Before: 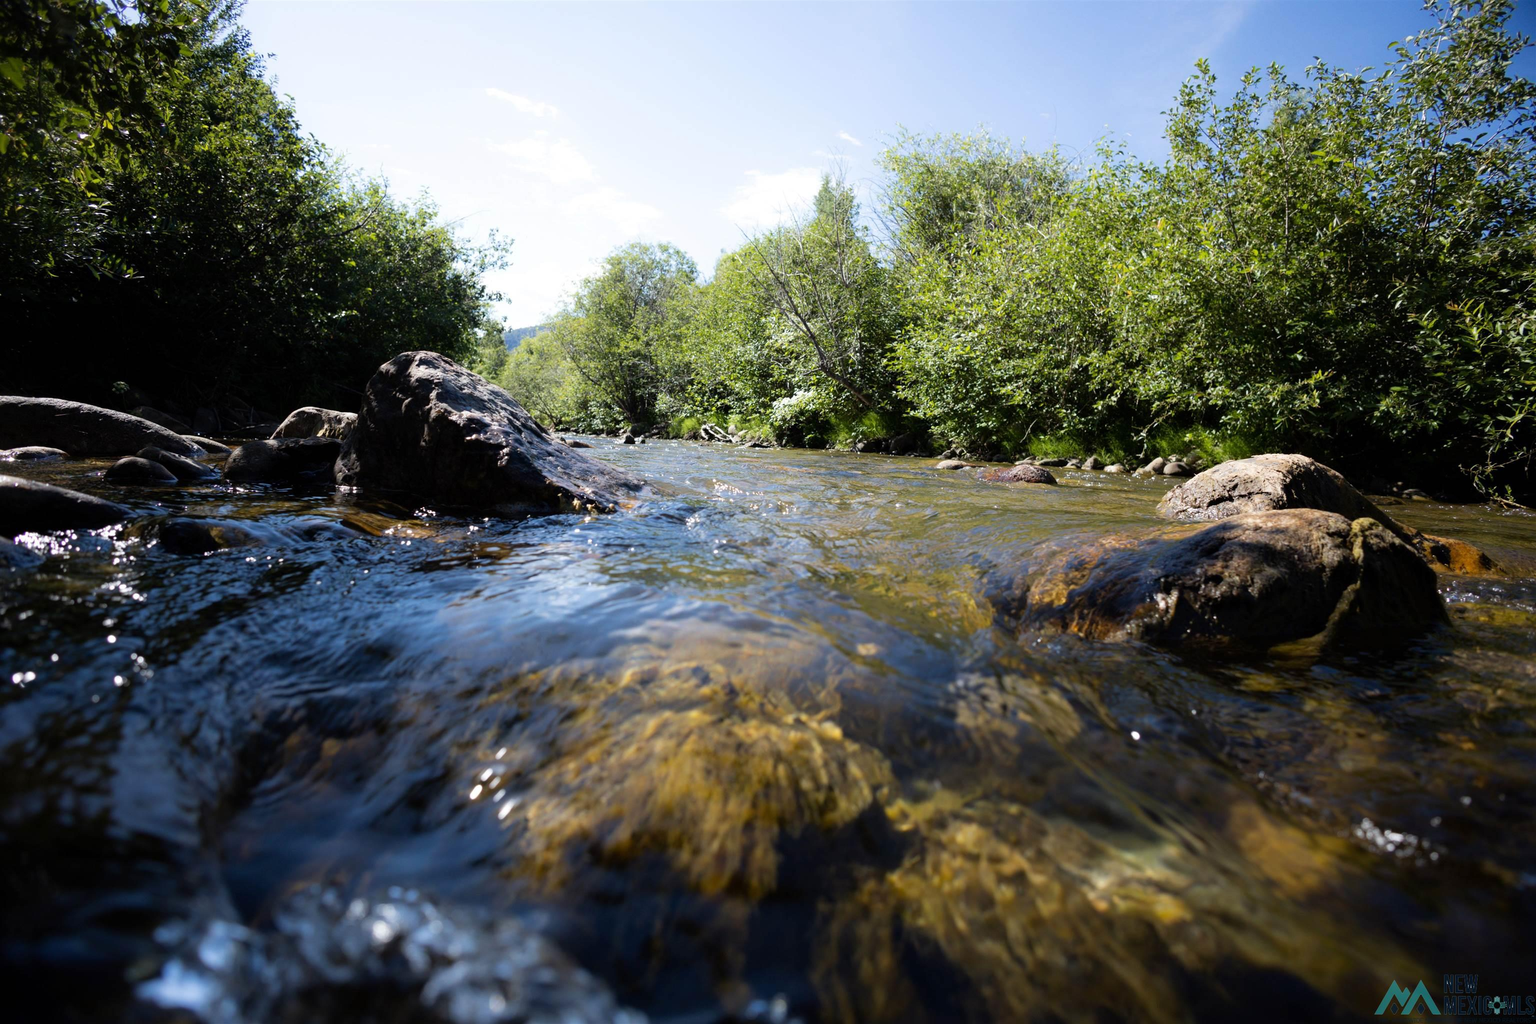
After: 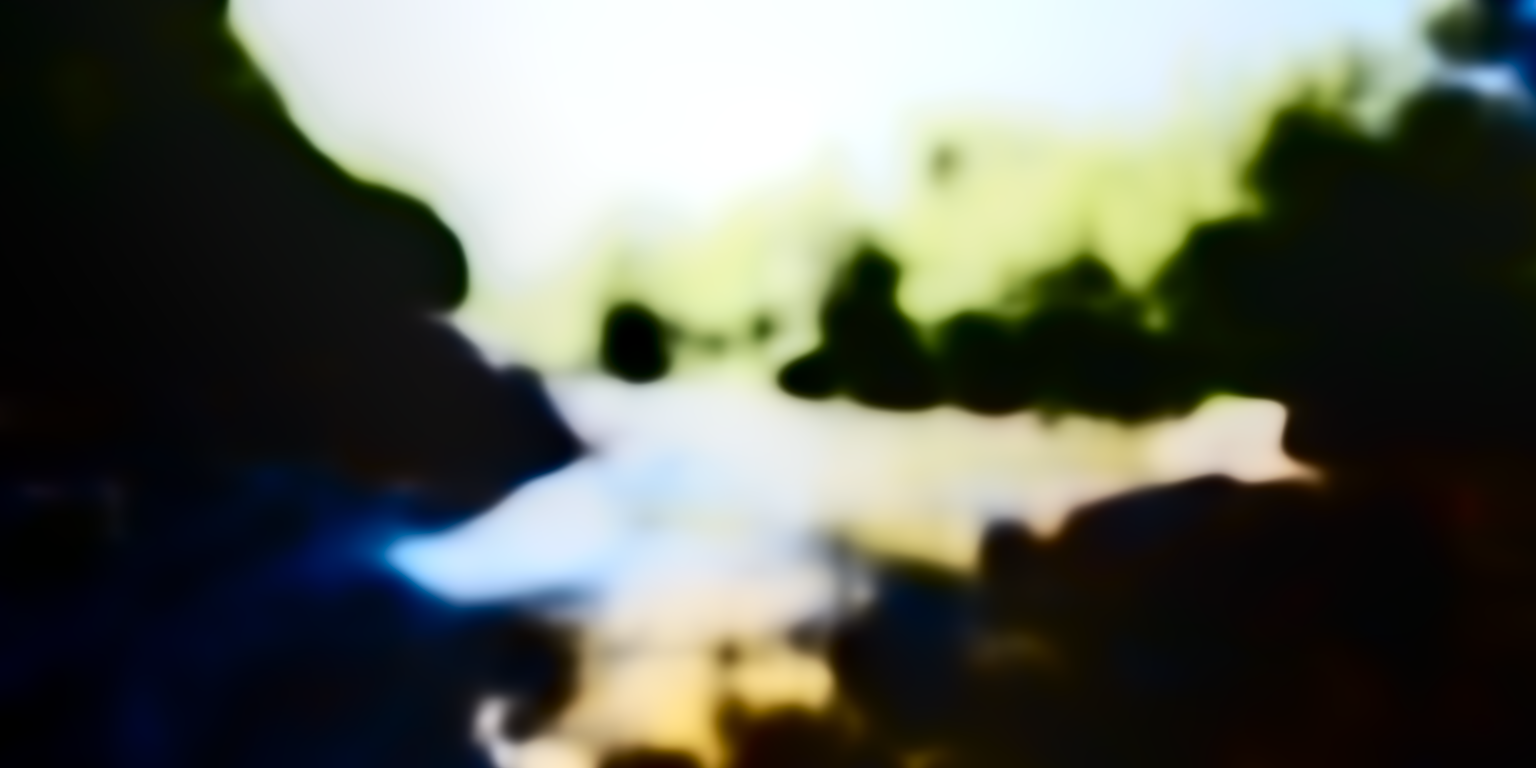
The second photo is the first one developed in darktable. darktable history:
lowpass: radius 31.92, contrast 1.72, brightness -0.98, saturation 0.94
contrast brightness saturation: contrast 0.5, saturation -0.1
haze removal: compatibility mode true, adaptive false
white balance: red 0.978, blue 0.999
crop: left 0.387%, top 5.469%, bottom 19.809%
exposure: black level correction 0, exposure 1.2 EV, compensate exposure bias true, compensate highlight preservation false
local contrast: highlights 20%, detail 150%
base curve: curves: ch0 [(0, 0) (0.036, 0.025) (0.121, 0.166) (0.206, 0.329) (0.605, 0.79) (1, 1)], preserve colors none
